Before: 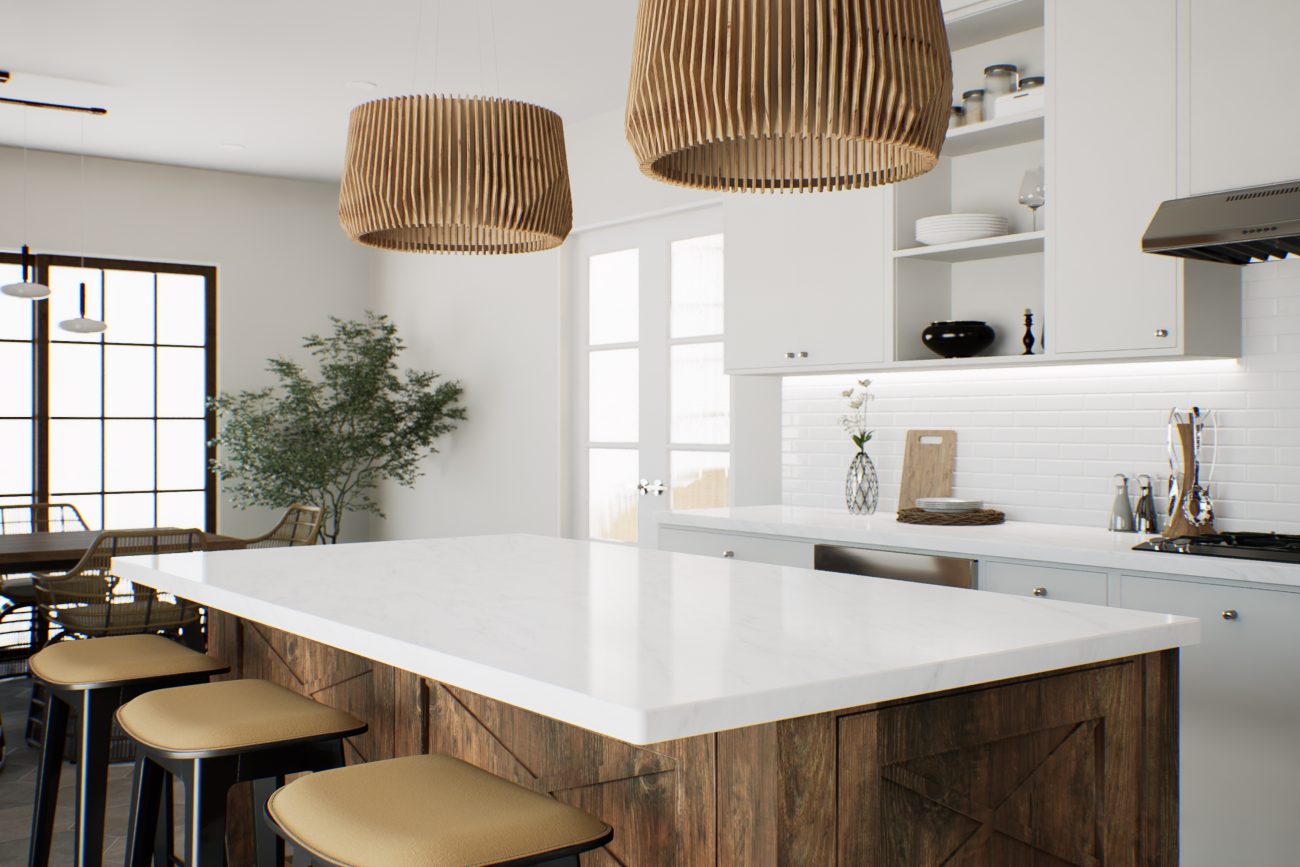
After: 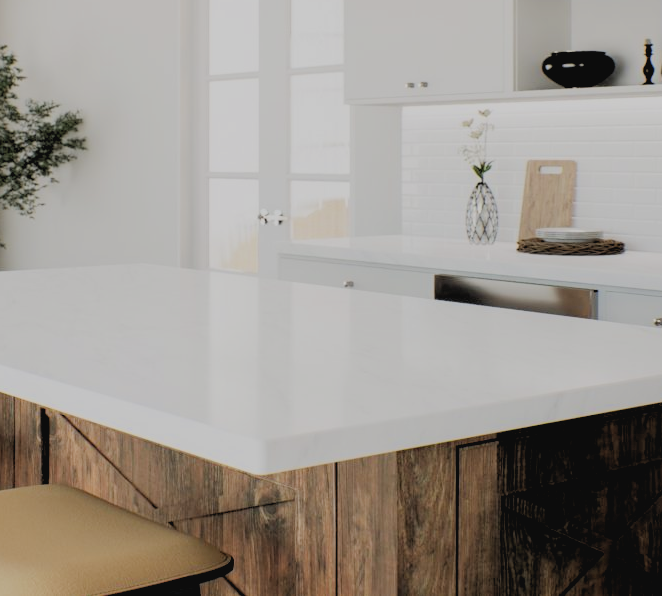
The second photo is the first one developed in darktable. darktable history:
filmic rgb: black relative exposure -7.65 EV, white relative exposure 4.56 EV, hardness 3.61
crop and rotate: left 29.237%, top 31.152%, right 19.807%
contrast brightness saturation: contrast -0.08, brightness -0.04, saturation -0.11
tone equalizer: -8 EV -0.417 EV, -7 EV -0.389 EV, -6 EV -0.333 EV, -5 EV -0.222 EV, -3 EV 0.222 EV, -2 EV 0.333 EV, -1 EV 0.389 EV, +0 EV 0.417 EV, edges refinement/feathering 500, mask exposure compensation -1.57 EV, preserve details no
rgb levels: preserve colors sum RGB, levels [[0.038, 0.433, 0.934], [0, 0.5, 1], [0, 0.5, 1]]
